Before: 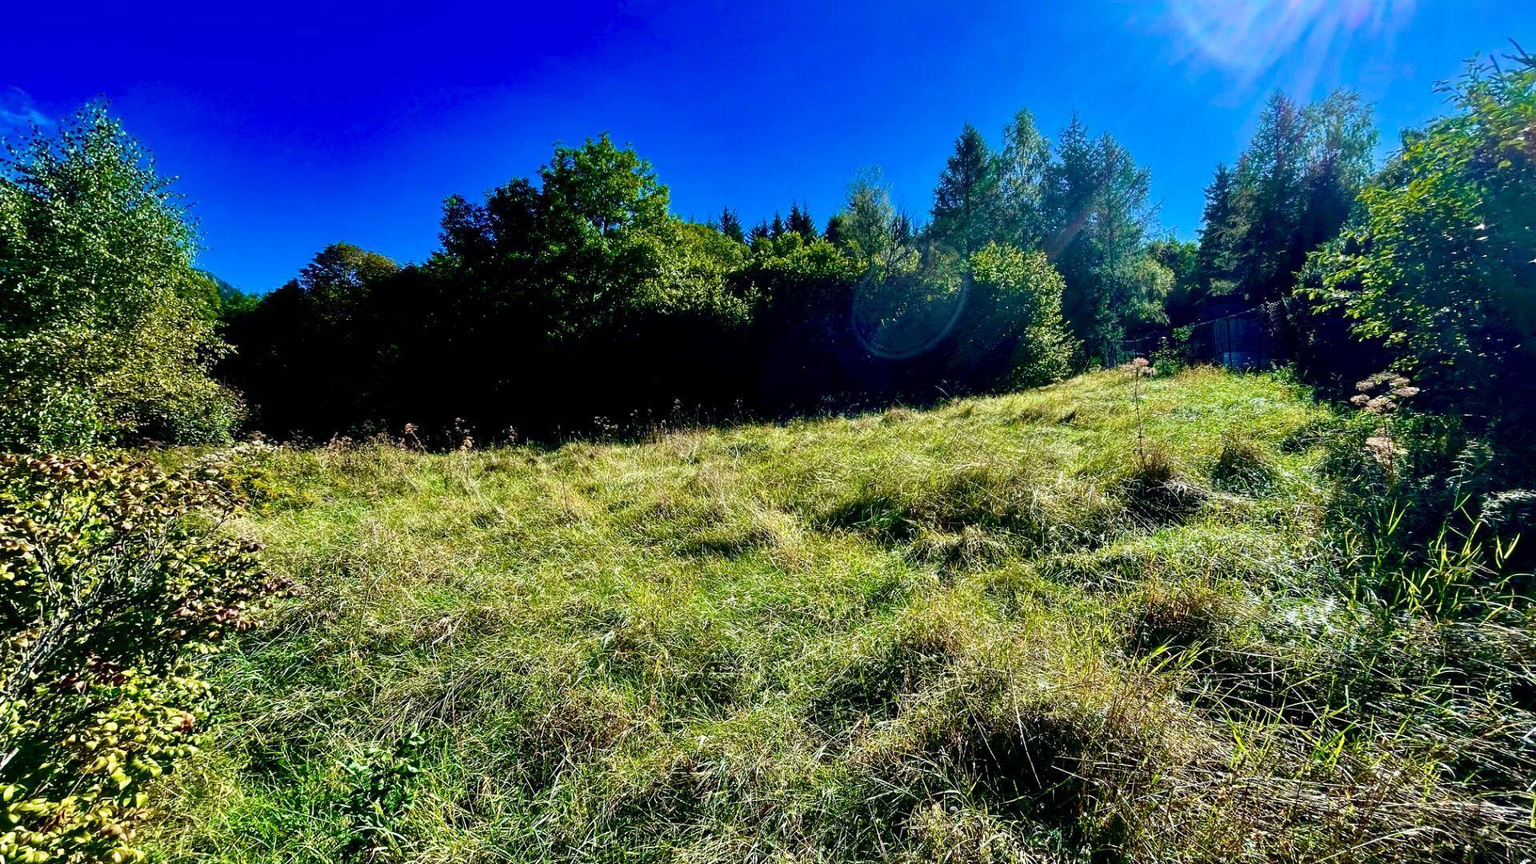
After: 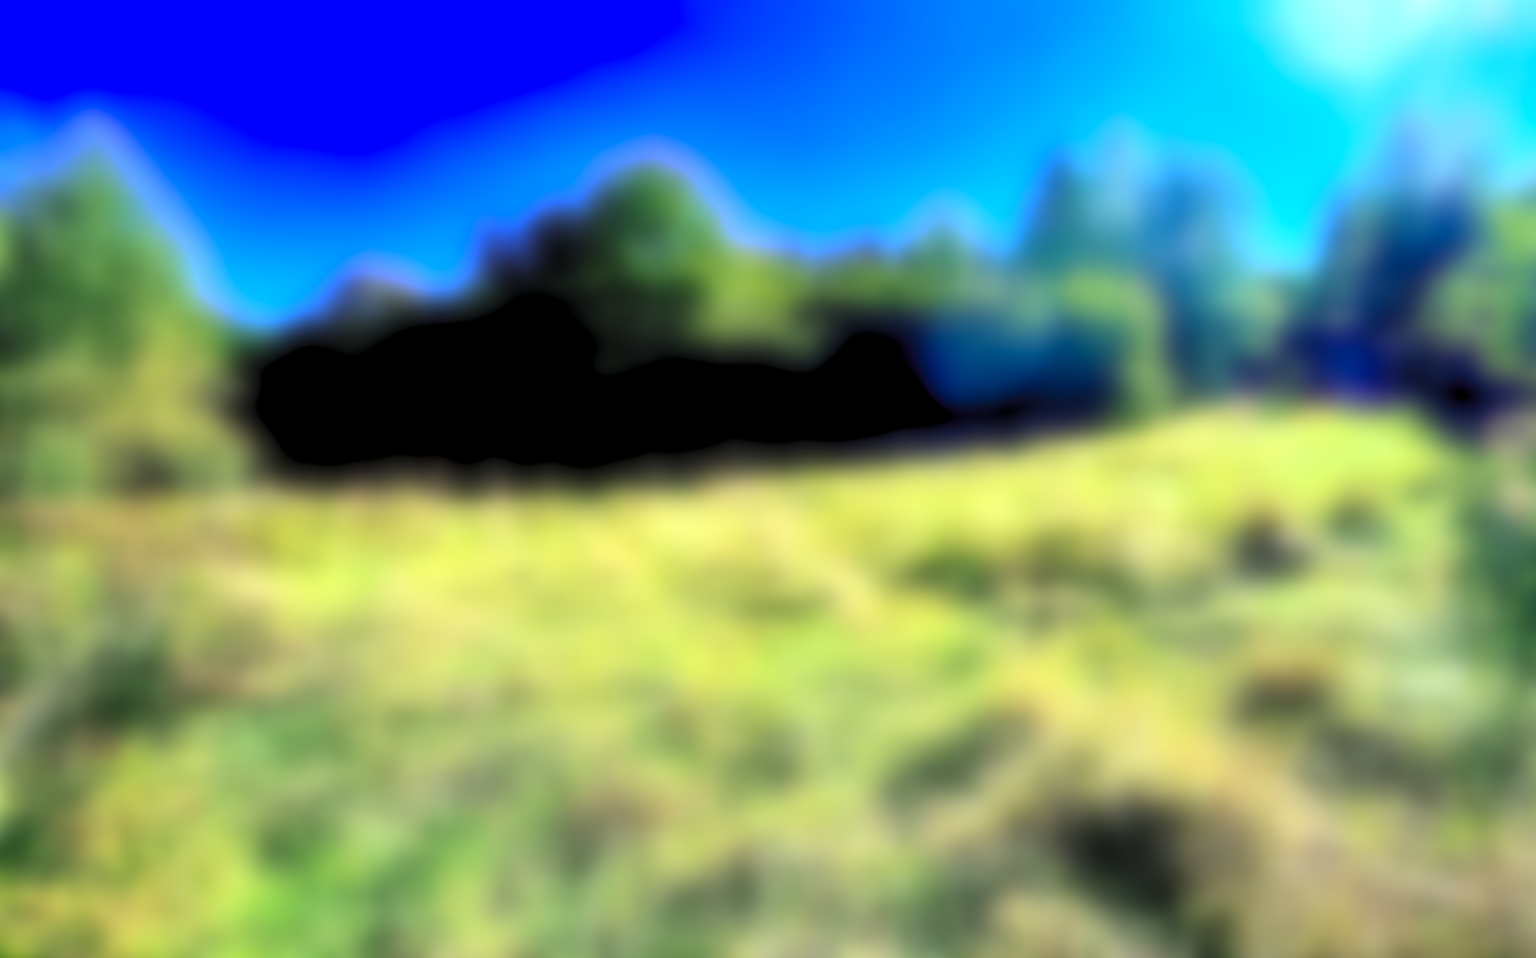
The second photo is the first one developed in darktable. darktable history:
exposure: exposure 0.943 EV, compensate highlight preservation false
levels: black 3.83%, white 90.64%, levels [0.044, 0.416, 0.908]
tone equalizer: on, module defaults
crop and rotate: left 1.088%, right 8.807%
lowpass: radius 16, unbound 0
